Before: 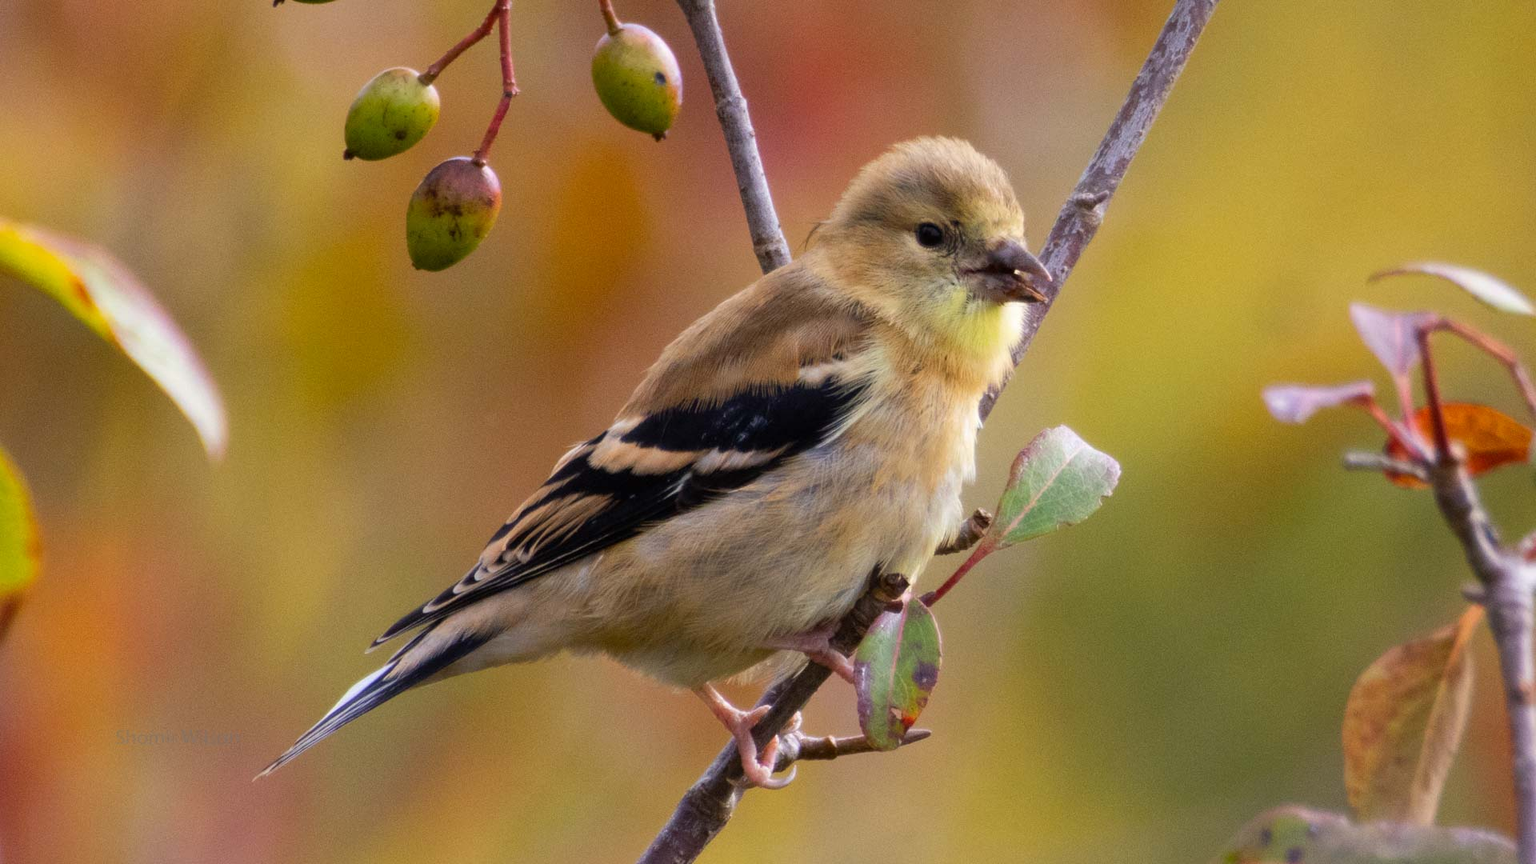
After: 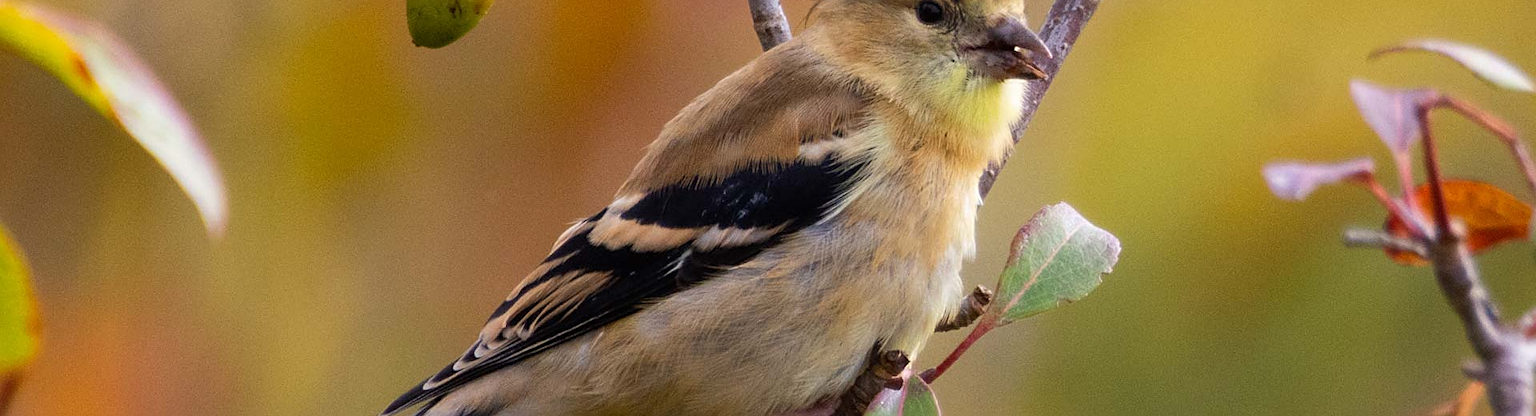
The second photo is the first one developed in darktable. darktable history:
crop and rotate: top 25.906%, bottom 25.848%
sharpen: on, module defaults
